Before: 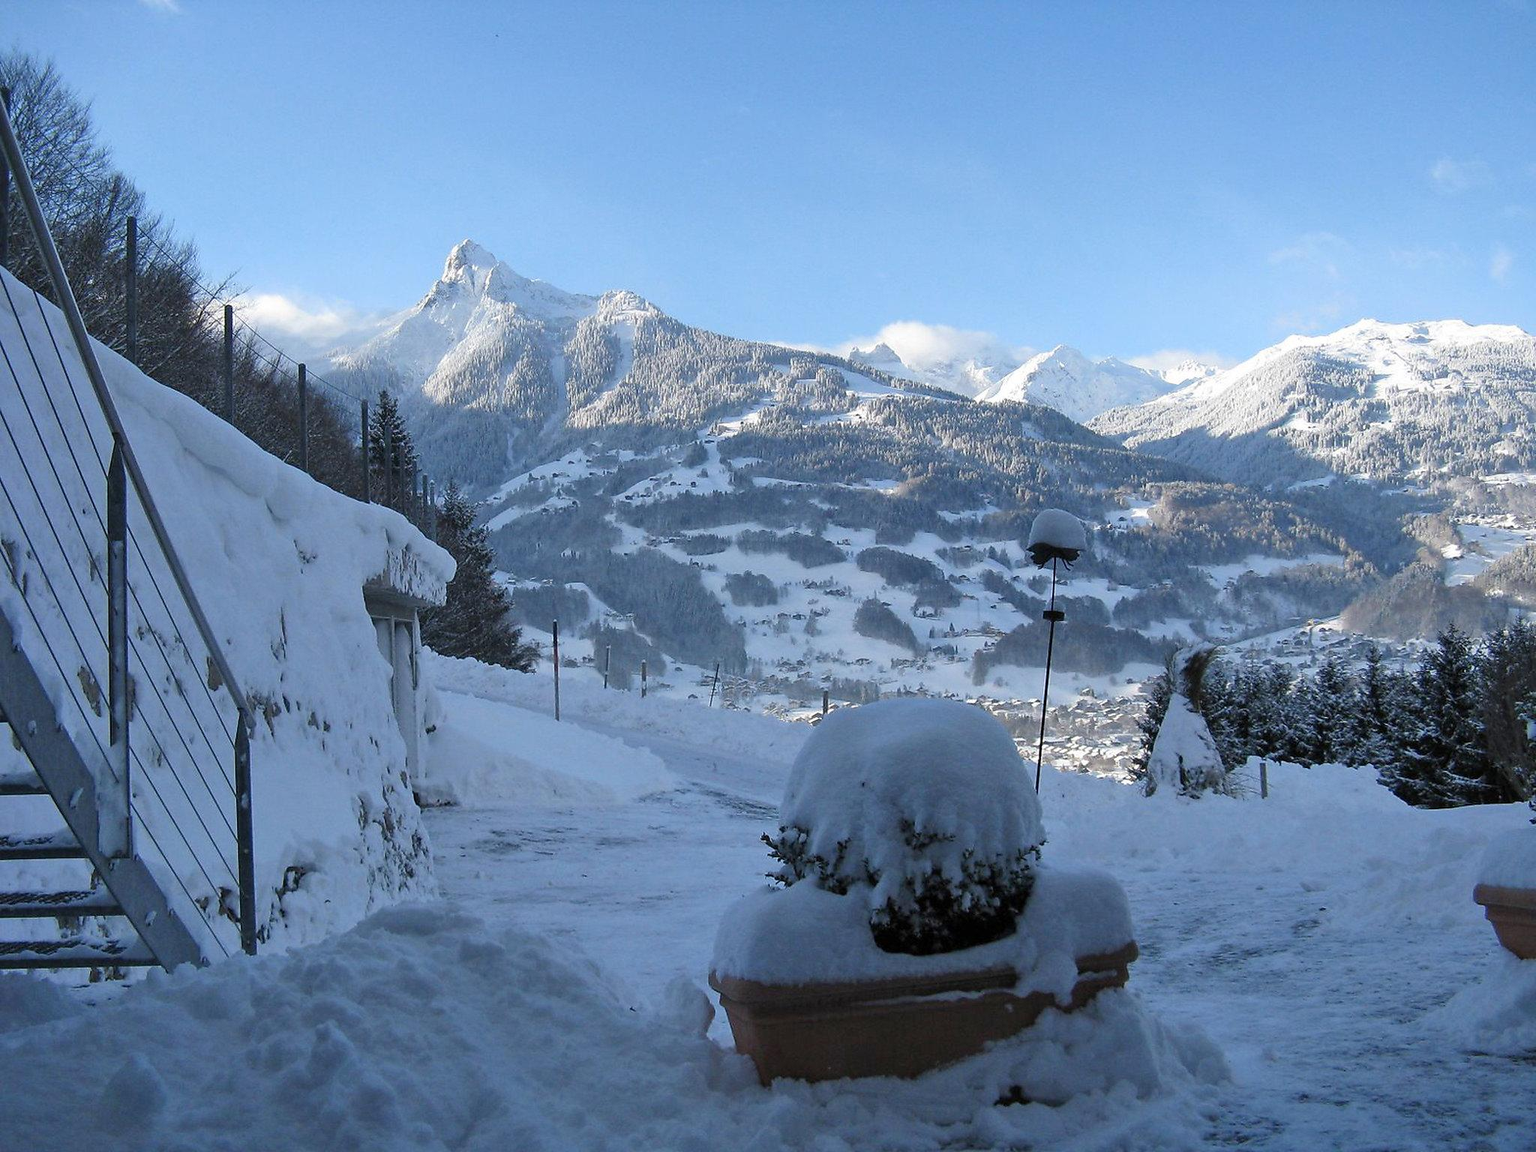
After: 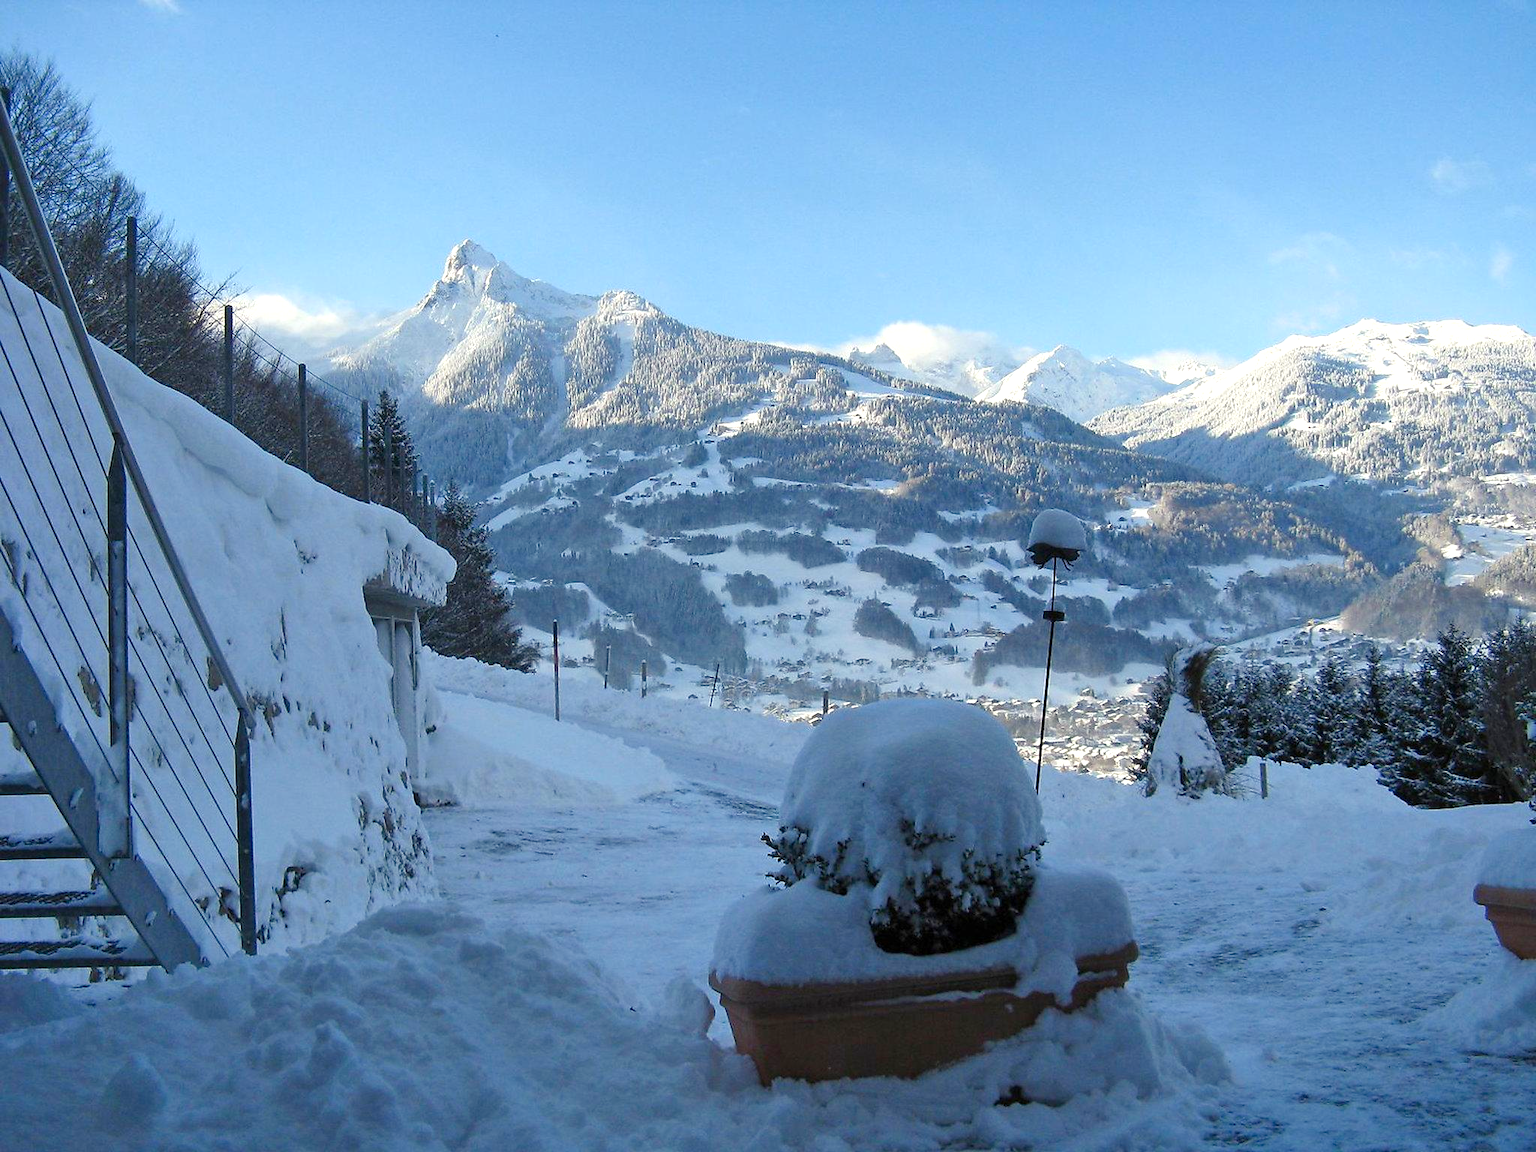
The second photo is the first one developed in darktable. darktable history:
exposure: exposure 0.201 EV, compensate highlight preservation false
color balance rgb: highlights gain › luminance 5.954%, highlights gain › chroma 2.518%, highlights gain › hue 88.49°, perceptual saturation grading › global saturation 15.486%, perceptual saturation grading › highlights -19.306%, perceptual saturation grading › shadows 20.254%, global vibrance 19.69%
tone equalizer: on, module defaults
